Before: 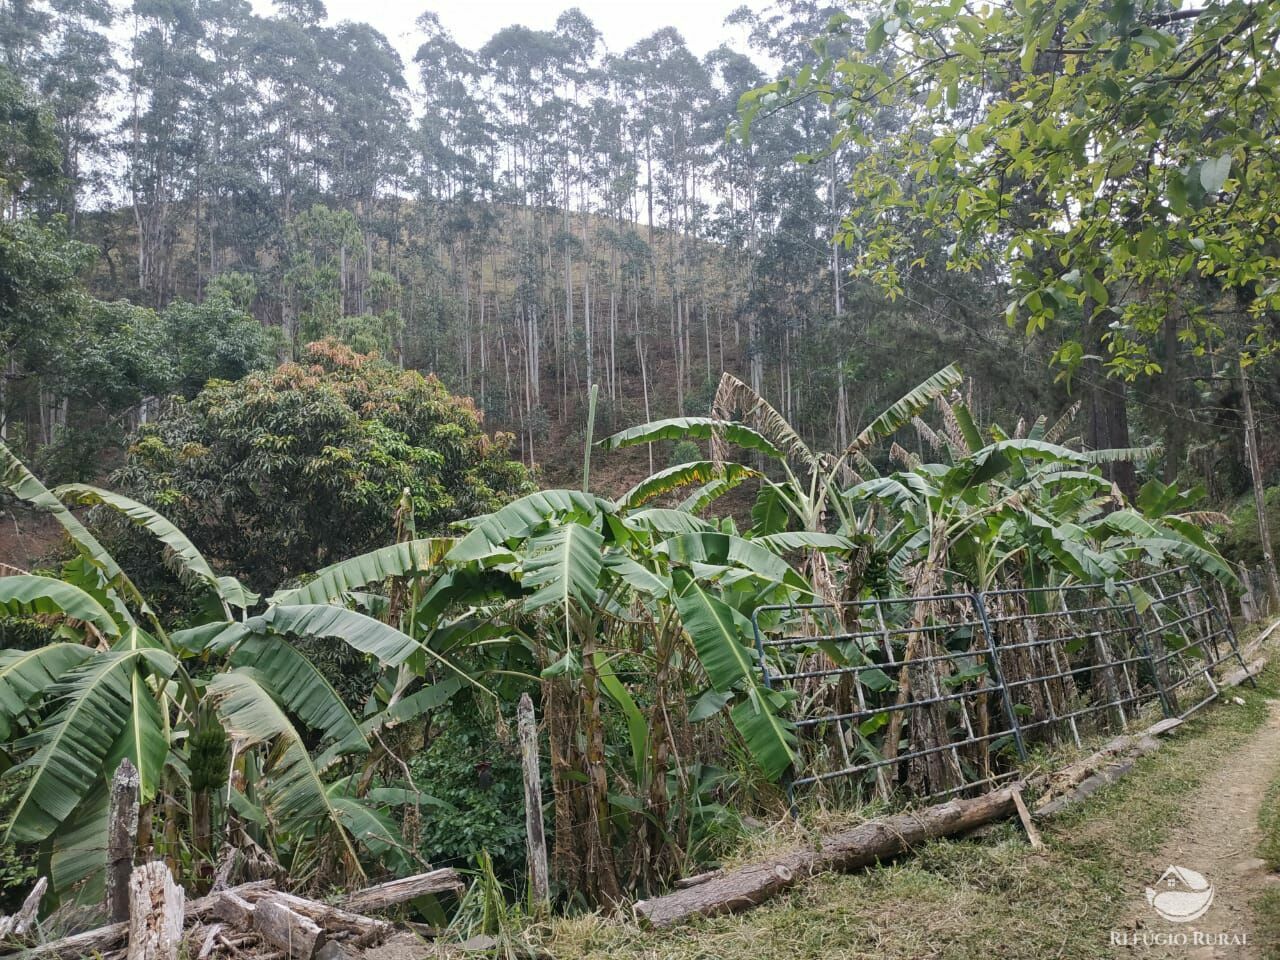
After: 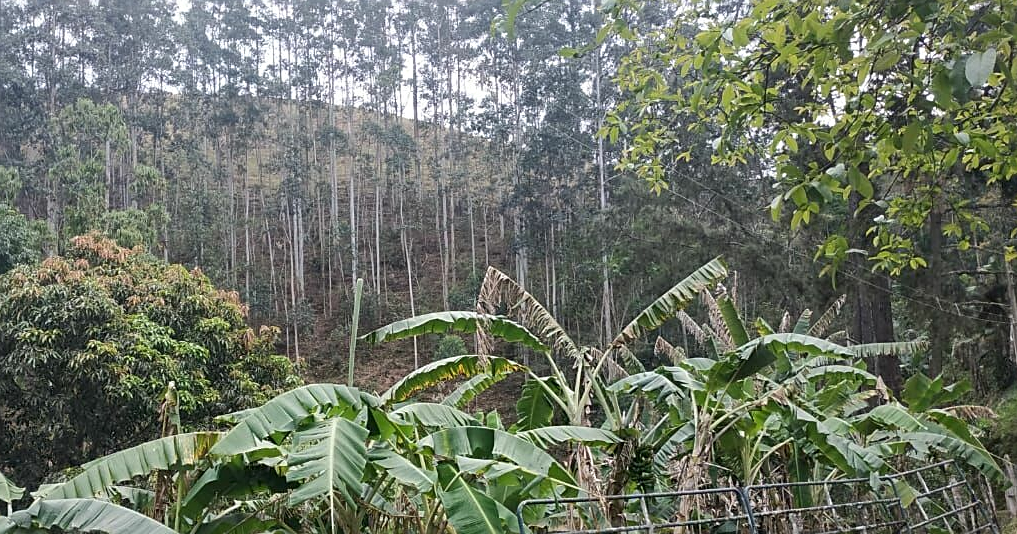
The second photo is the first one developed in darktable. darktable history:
crop: left 18.38%, top 11.092%, right 2.134%, bottom 33.217%
sharpen: on, module defaults
local contrast: mode bilateral grid, contrast 20, coarseness 50, detail 120%, midtone range 0.2
